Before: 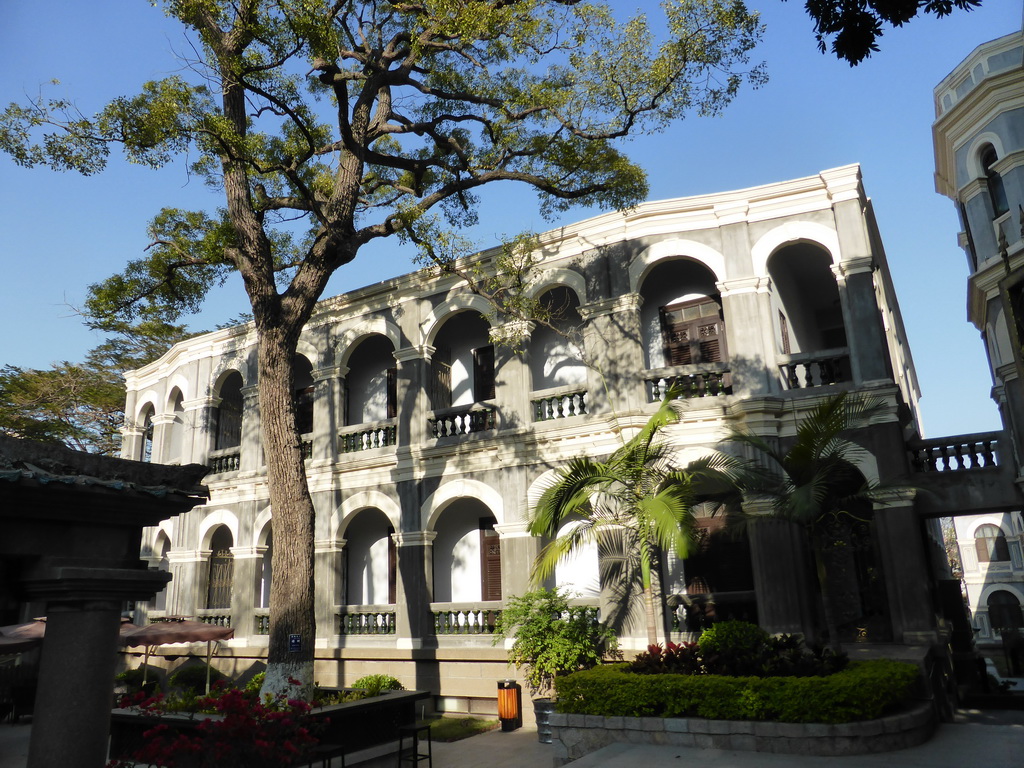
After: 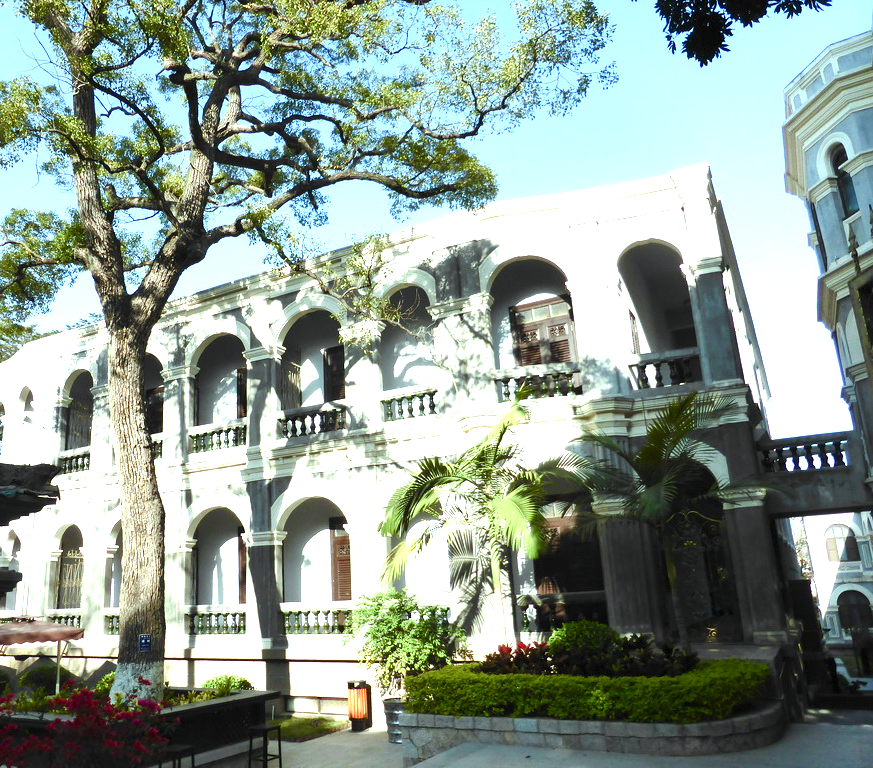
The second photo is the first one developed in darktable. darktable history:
exposure: black level correction 0, exposure 1.45 EV, compensate highlight preservation false
color balance rgb: power › hue 72.64°, highlights gain › luminance 15.144%, highlights gain › chroma 3.992%, highlights gain › hue 209.9°, perceptual saturation grading › global saturation 20%, perceptual saturation grading › highlights -50.363%, perceptual saturation grading › shadows 30.424%
crop and rotate: left 14.745%
